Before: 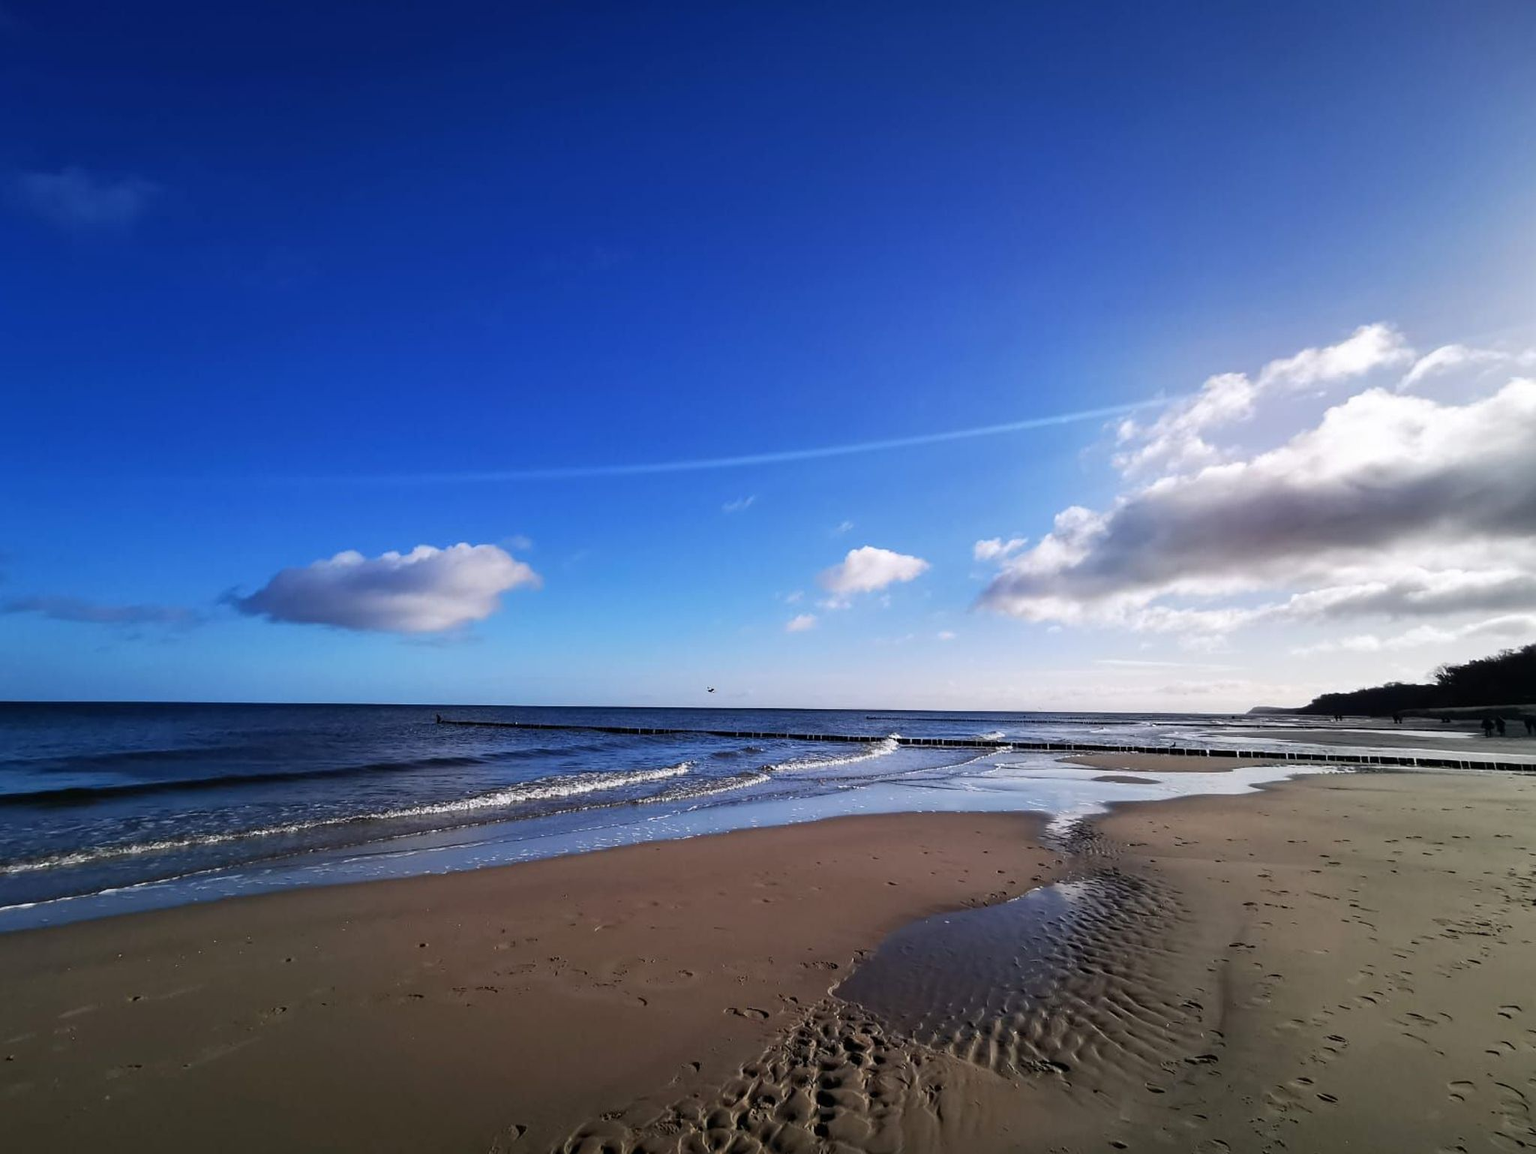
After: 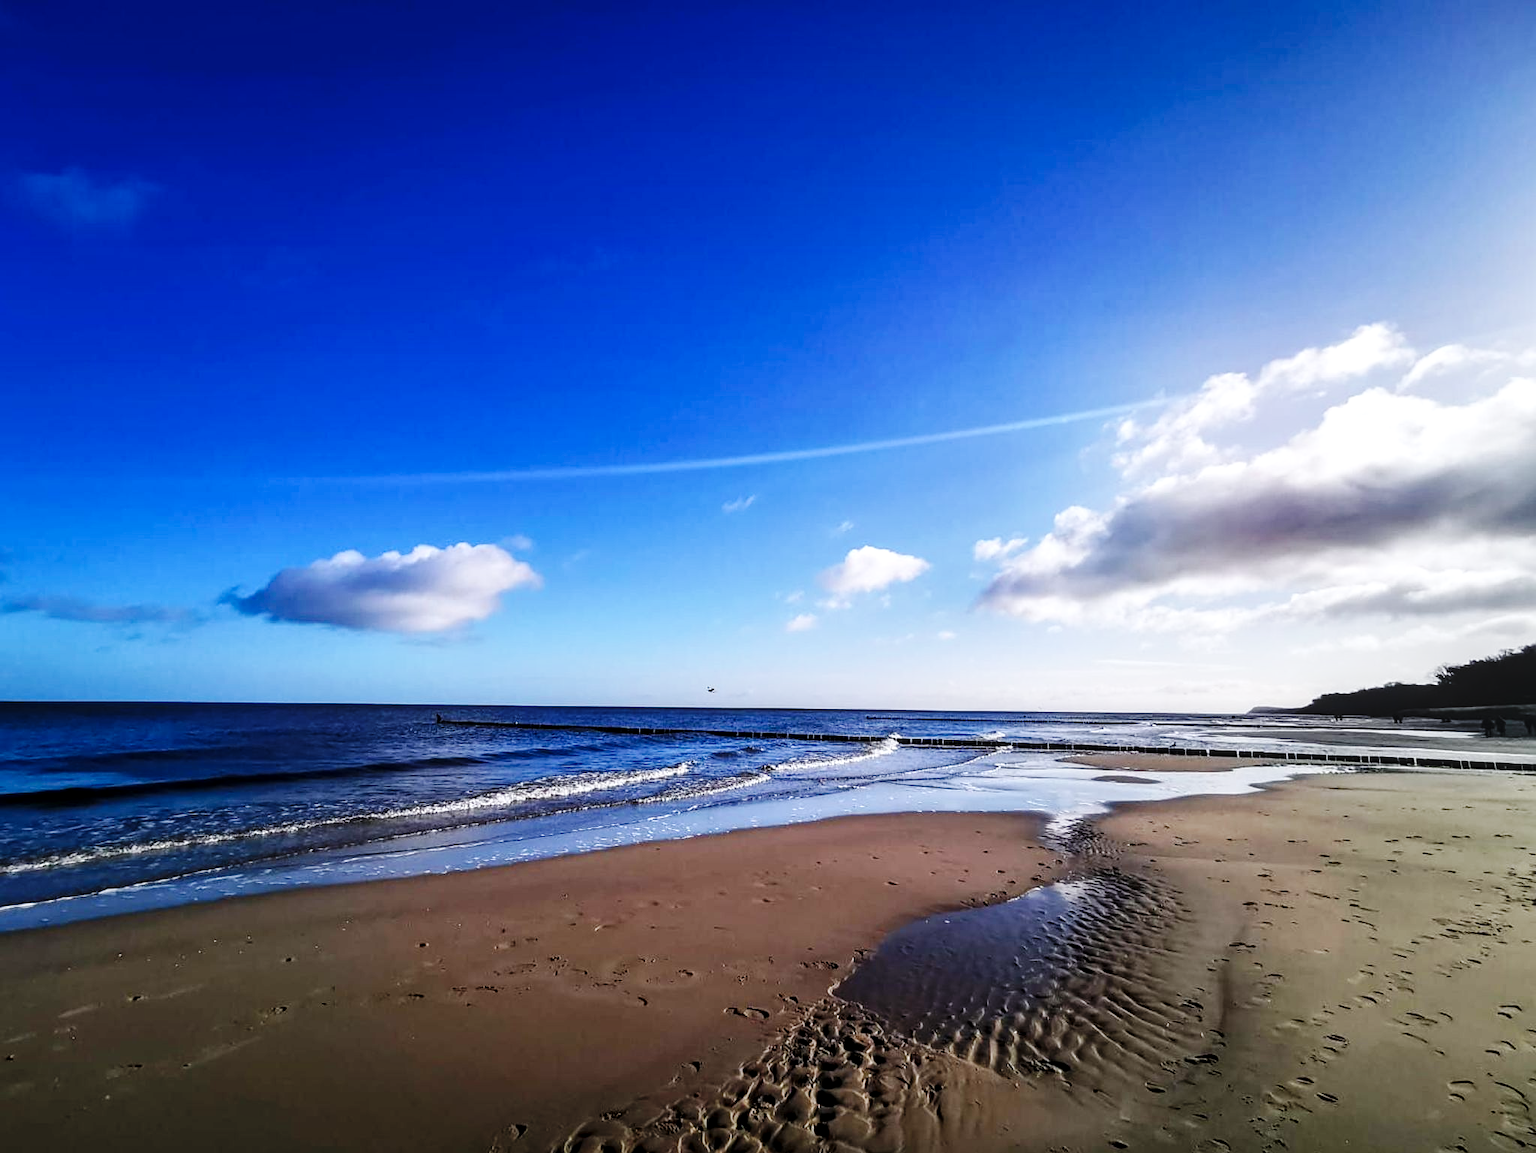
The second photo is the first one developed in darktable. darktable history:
white balance: red 0.988, blue 1.017
local contrast: on, module defaults
base curve: curves: ch0 [(0, 0) (0.036, 0.025) (0.121, 0.166) (0.206, 0.329) (0.605, 0.79) (1, 1)], preserve colors none
sharpen: amount 0.2
